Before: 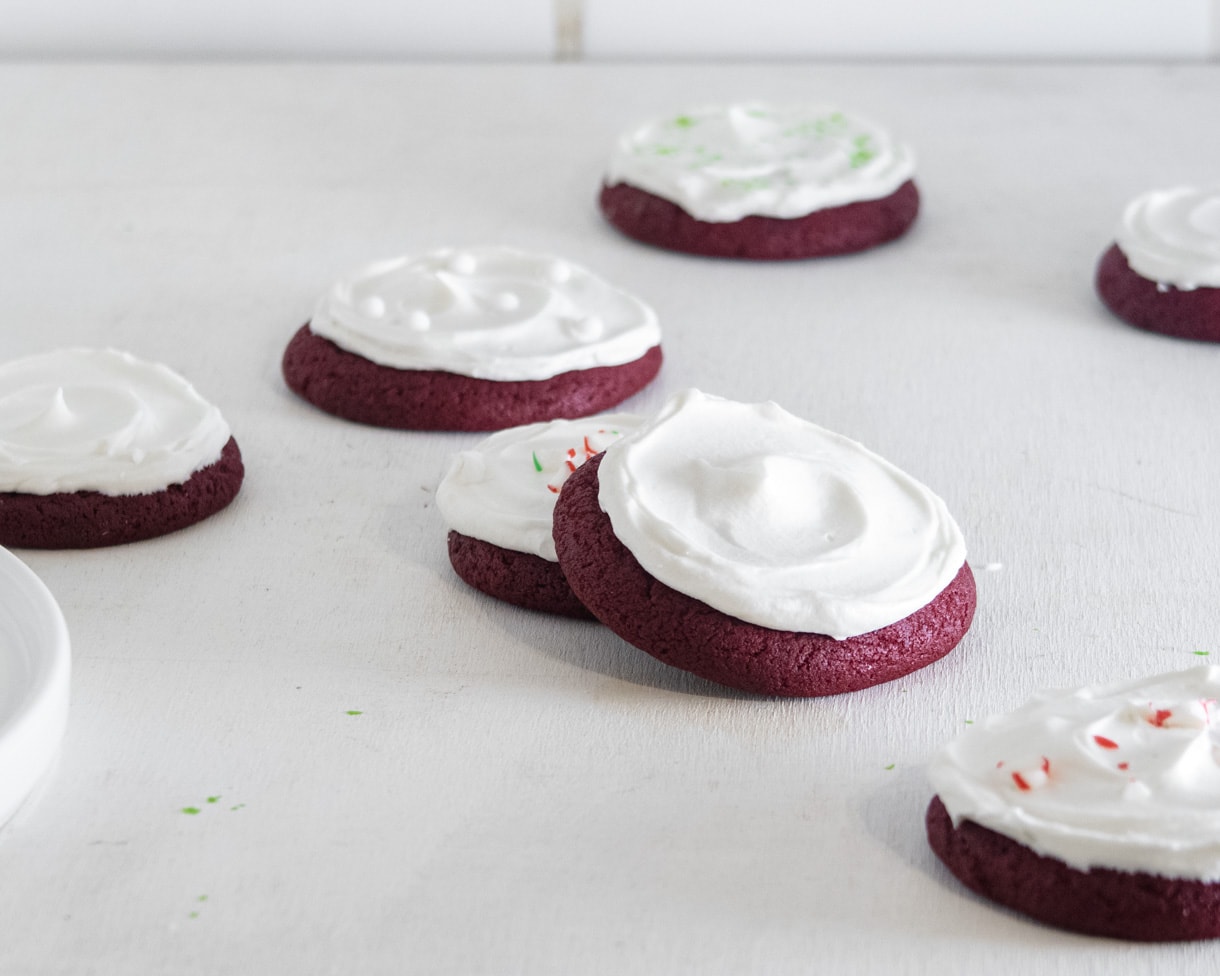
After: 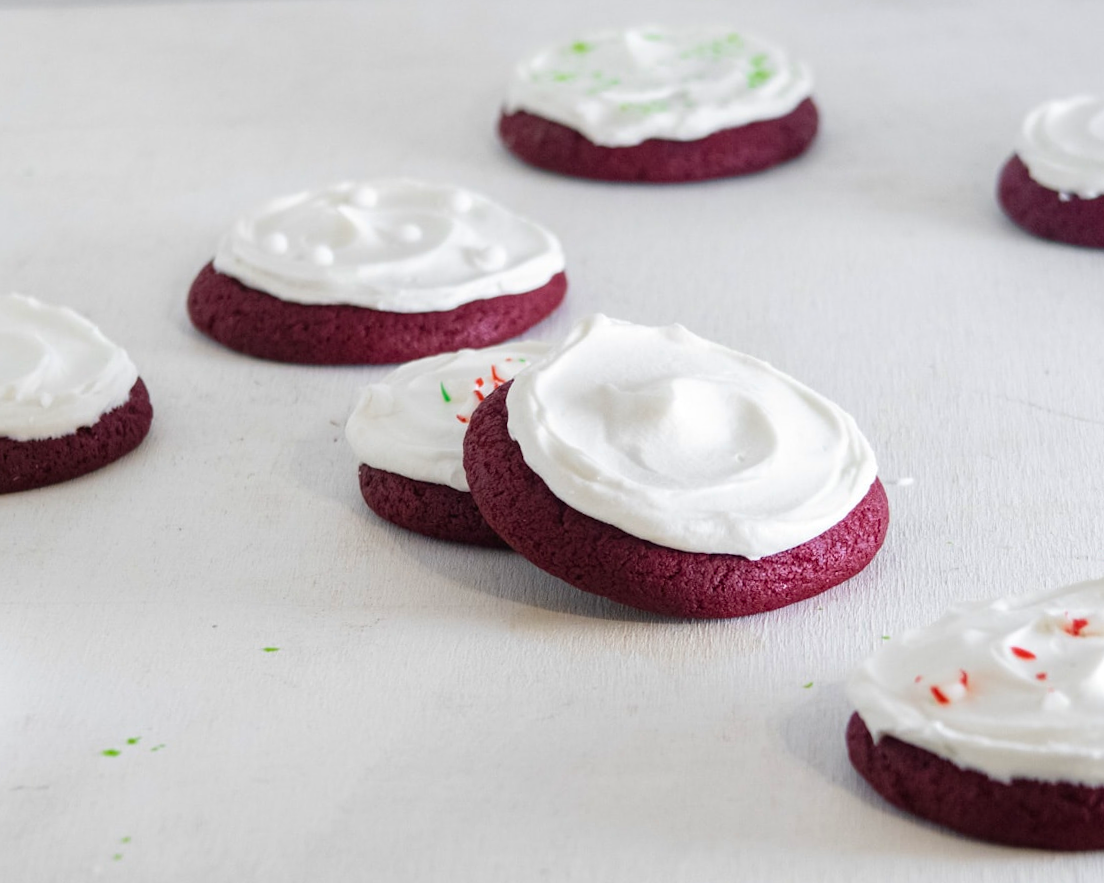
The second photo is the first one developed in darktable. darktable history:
crop and rotate: angle 1.96°, left 5.673%, top 5.673%
color balance rgb: perceptual saturation grading › global saturation 20%, global vibrance 20%
